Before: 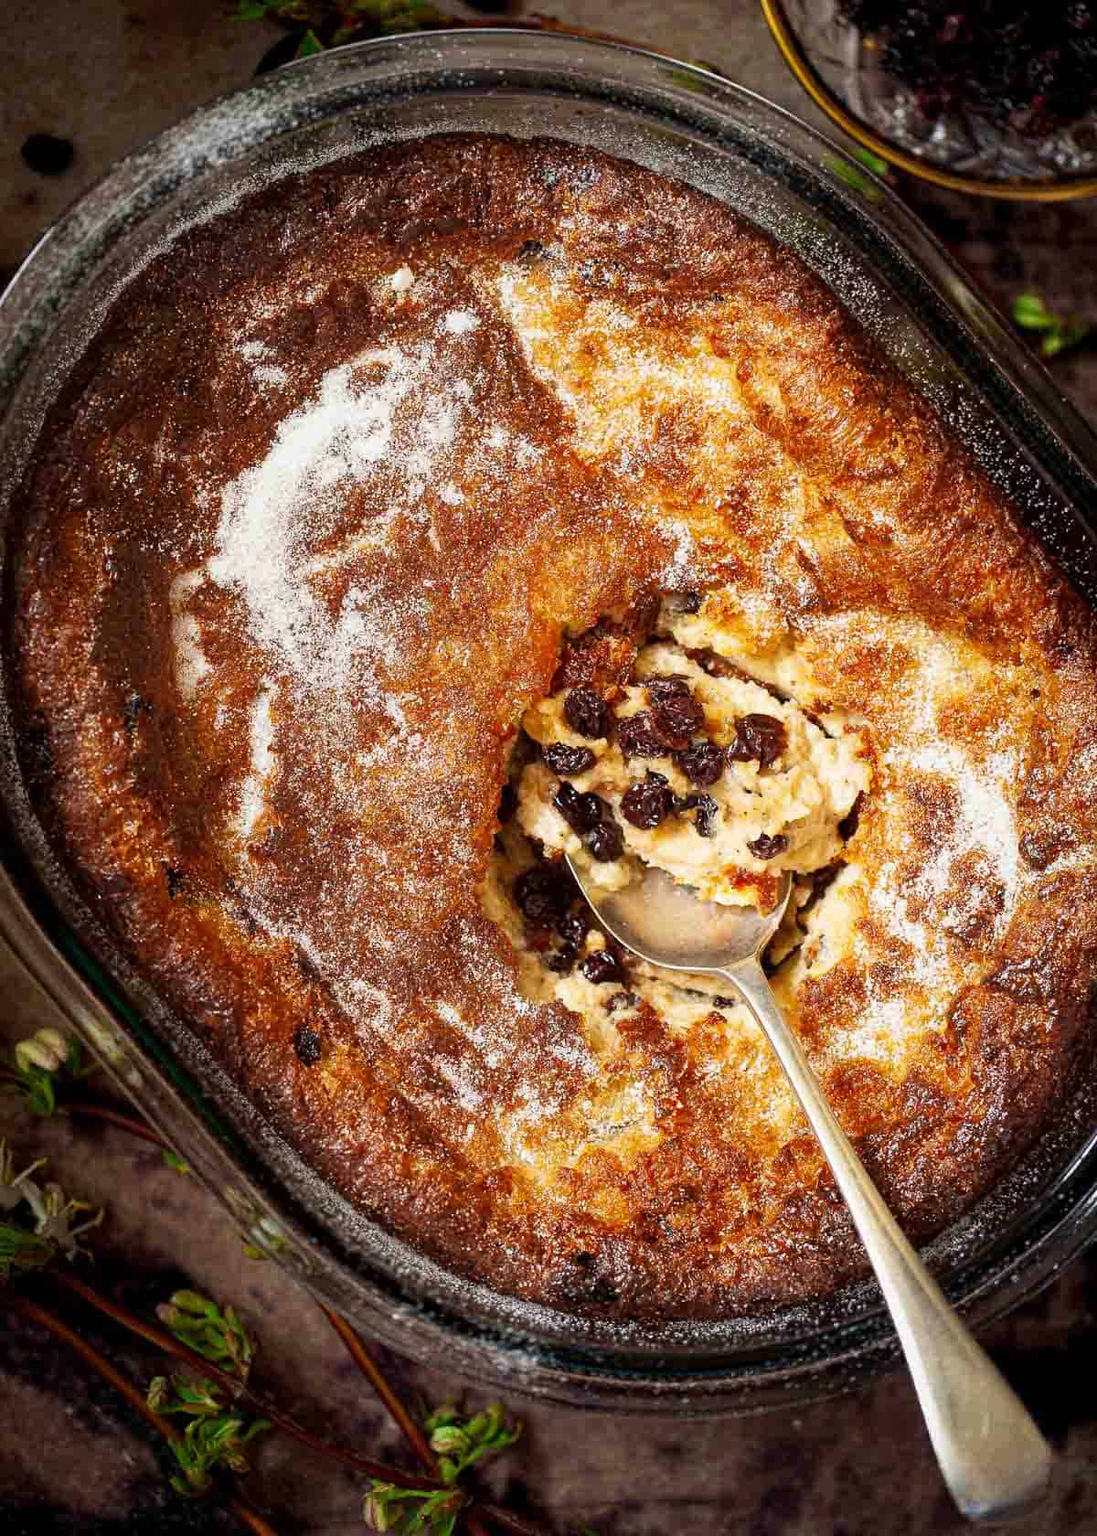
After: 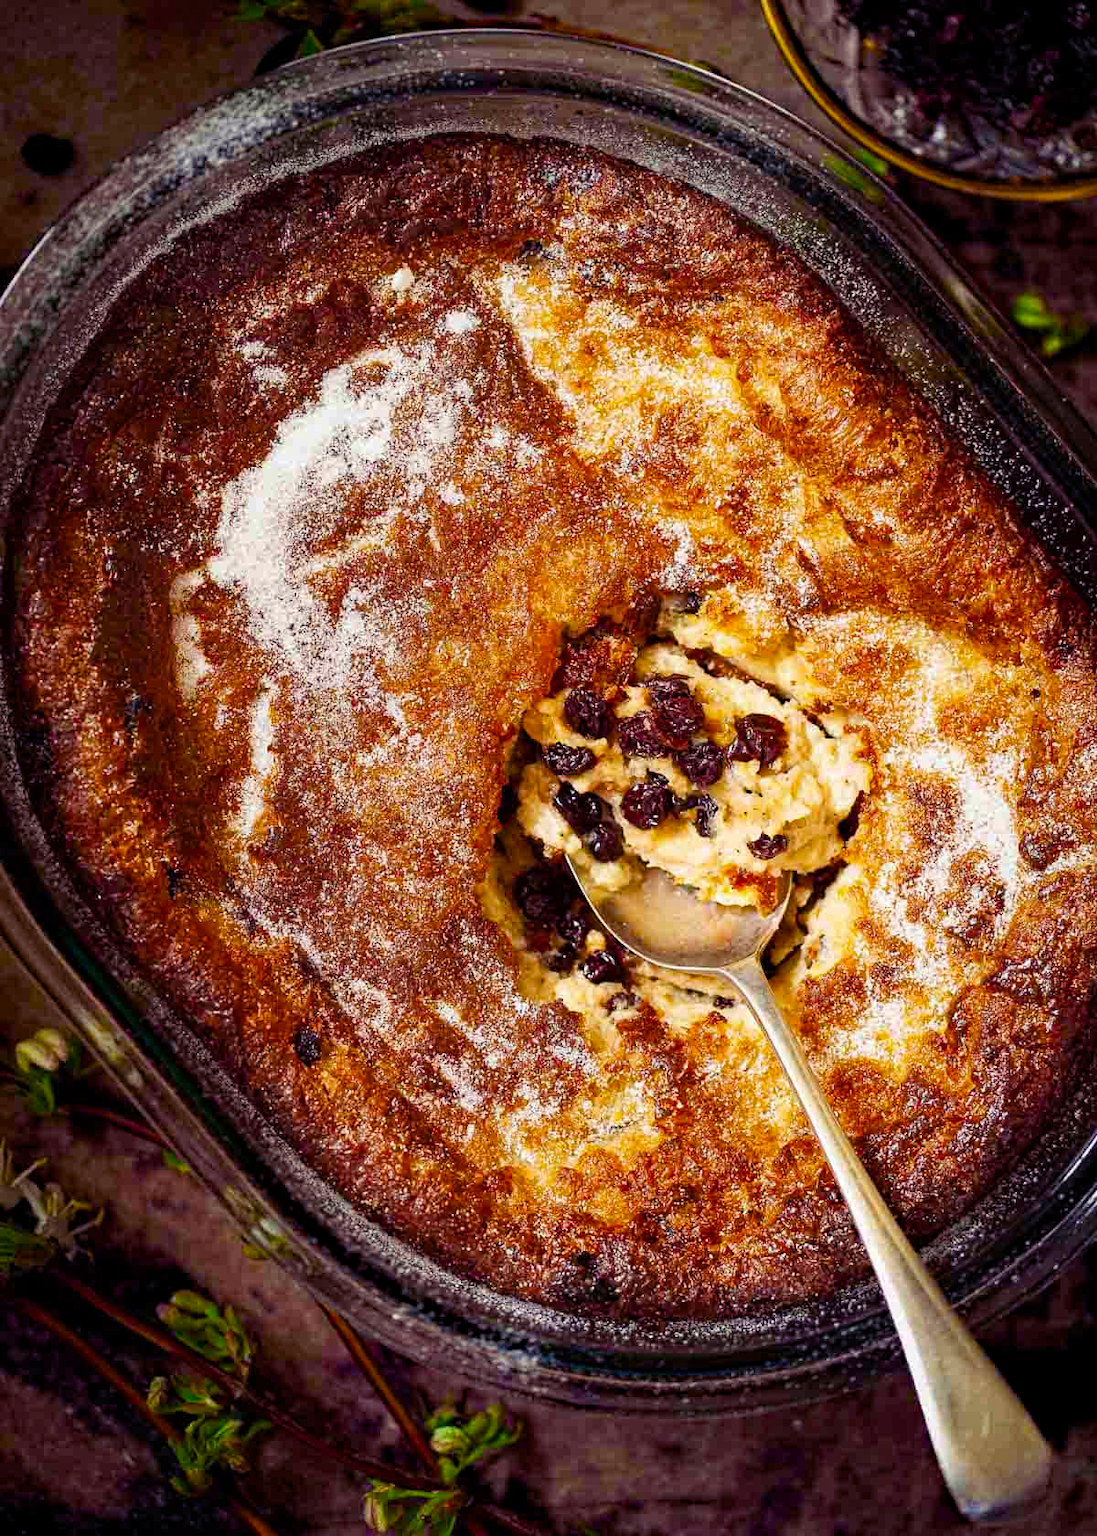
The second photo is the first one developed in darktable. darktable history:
color balance rgb: shadows lift › luminance -22.081%, shadows lift › chroma 8.698%, shadows lift › hue 283.57°, highlights gain › chroma 0.201%, highlights gain › hue 329.75°, perceptual saturation grading › global saturation 20%, perceptual saturation grading › highlights -24.883%, perceptual saturation grading › shadows 25.628%, global vibrance 20%
haze removal: strength 0.29, distance 0.243, adaptive false
